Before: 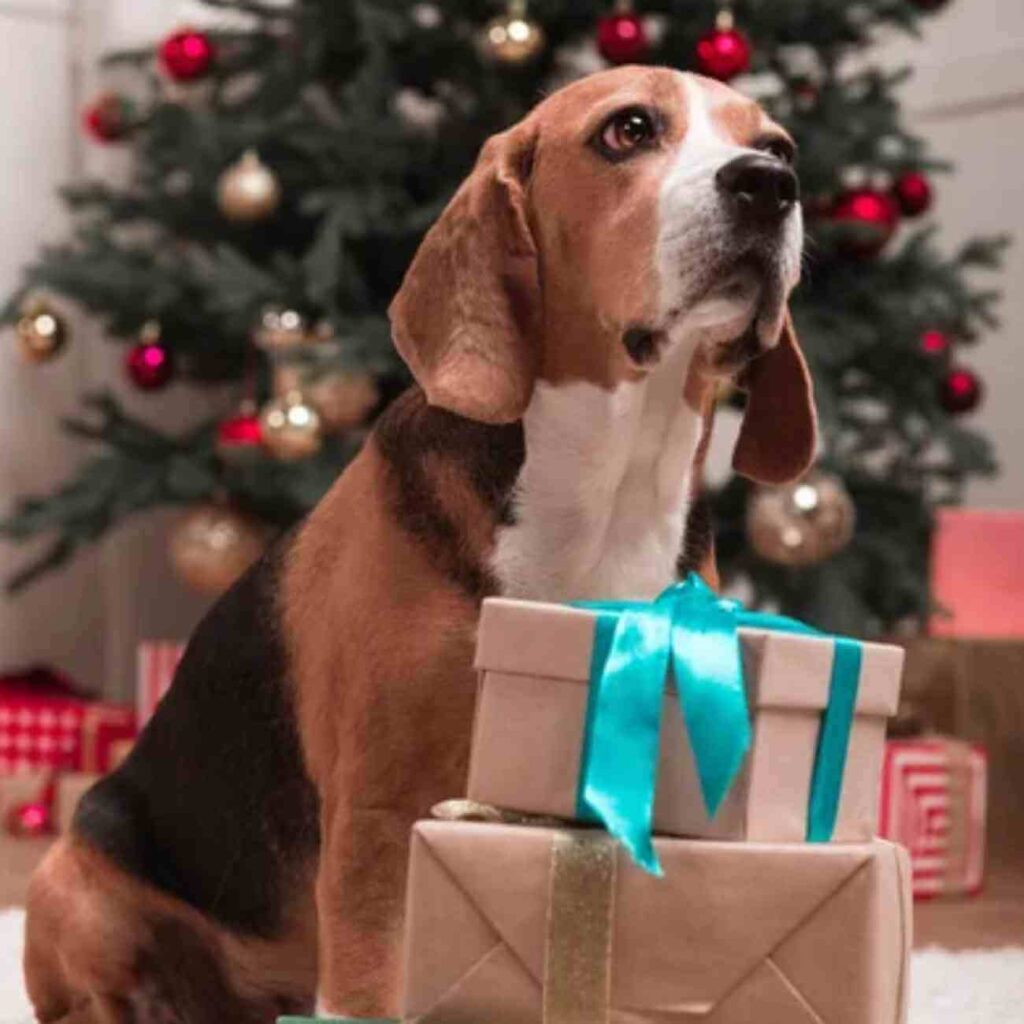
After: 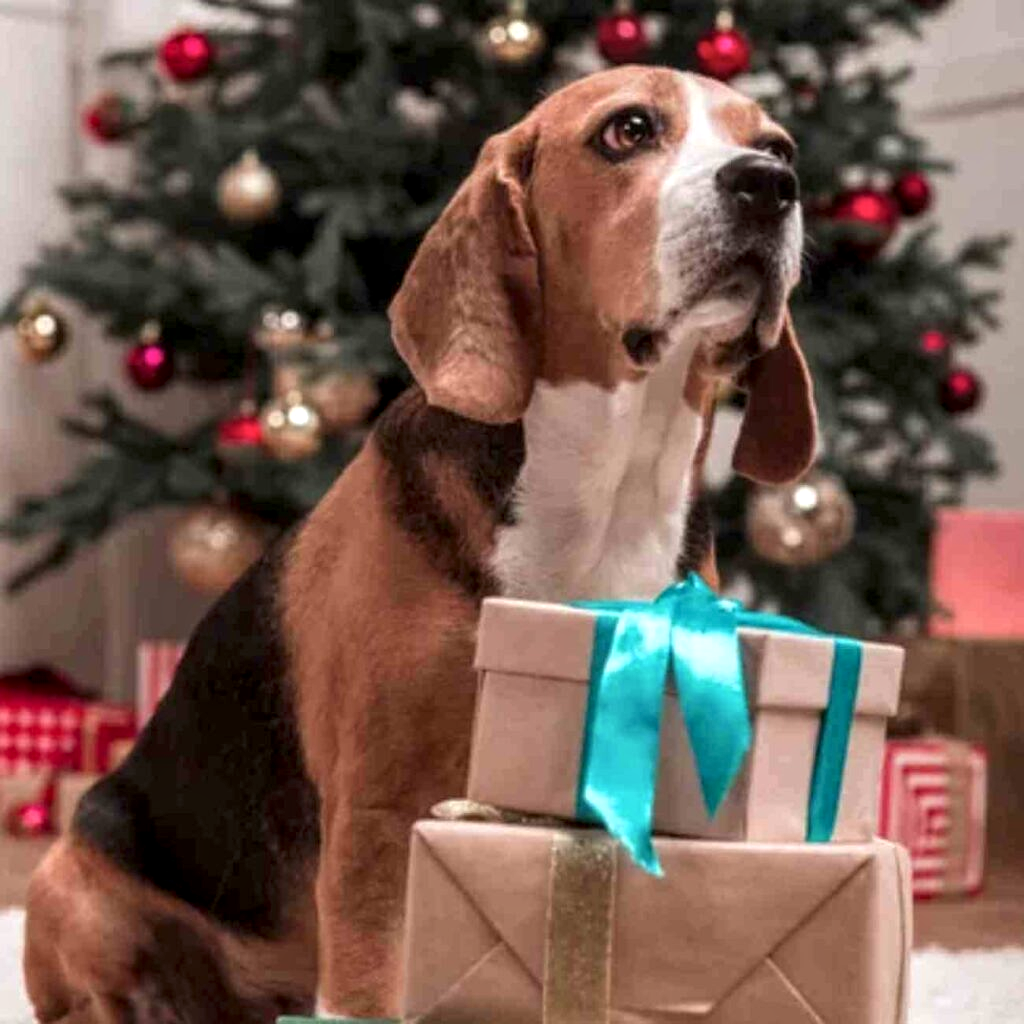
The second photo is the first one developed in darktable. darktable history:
local contrast: highlights 61%, detail 143%, midtone range 0.428
